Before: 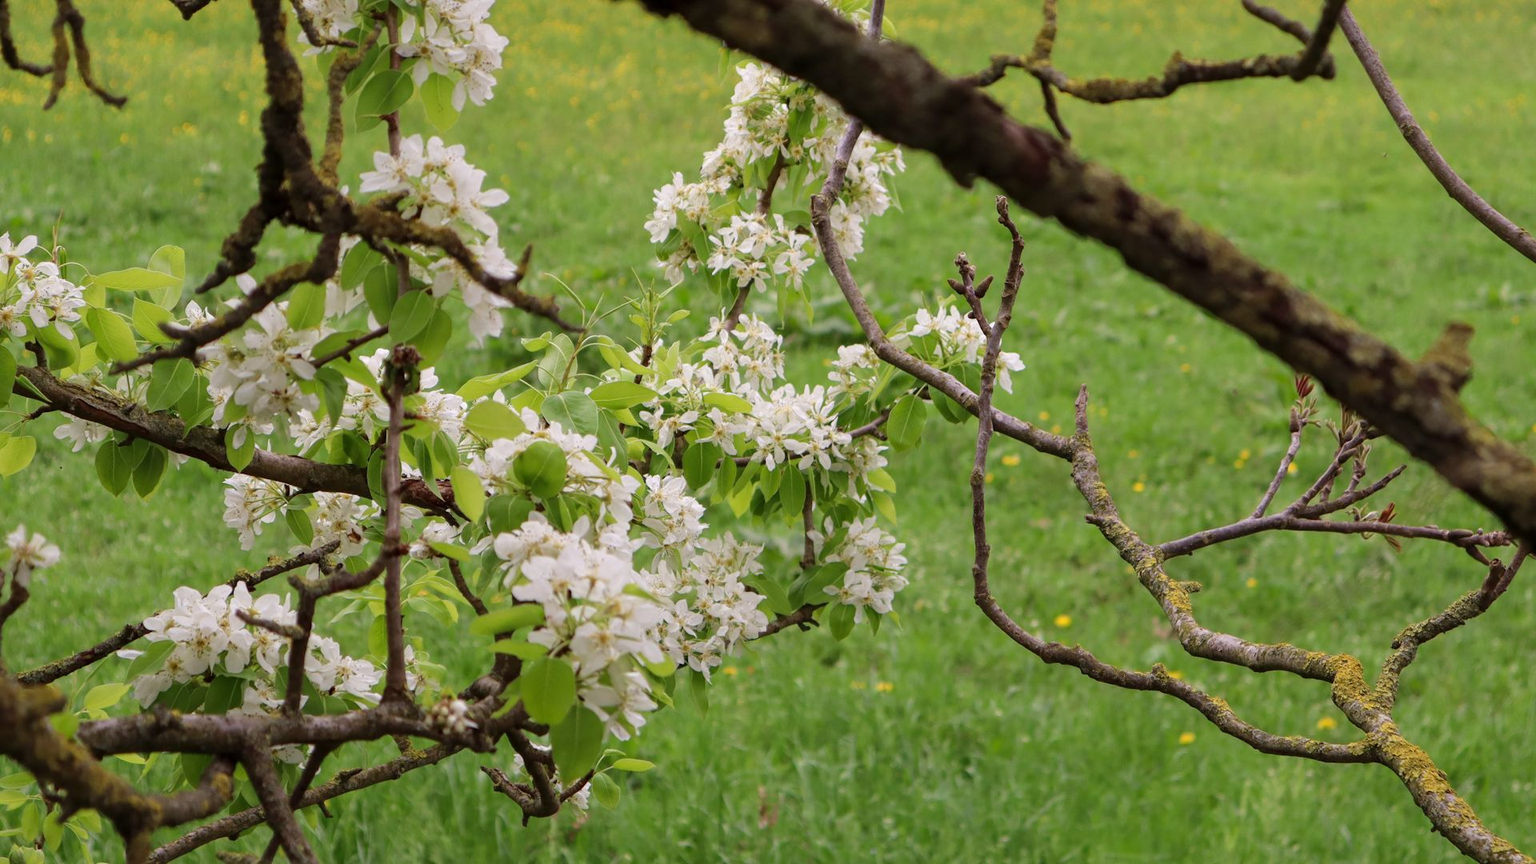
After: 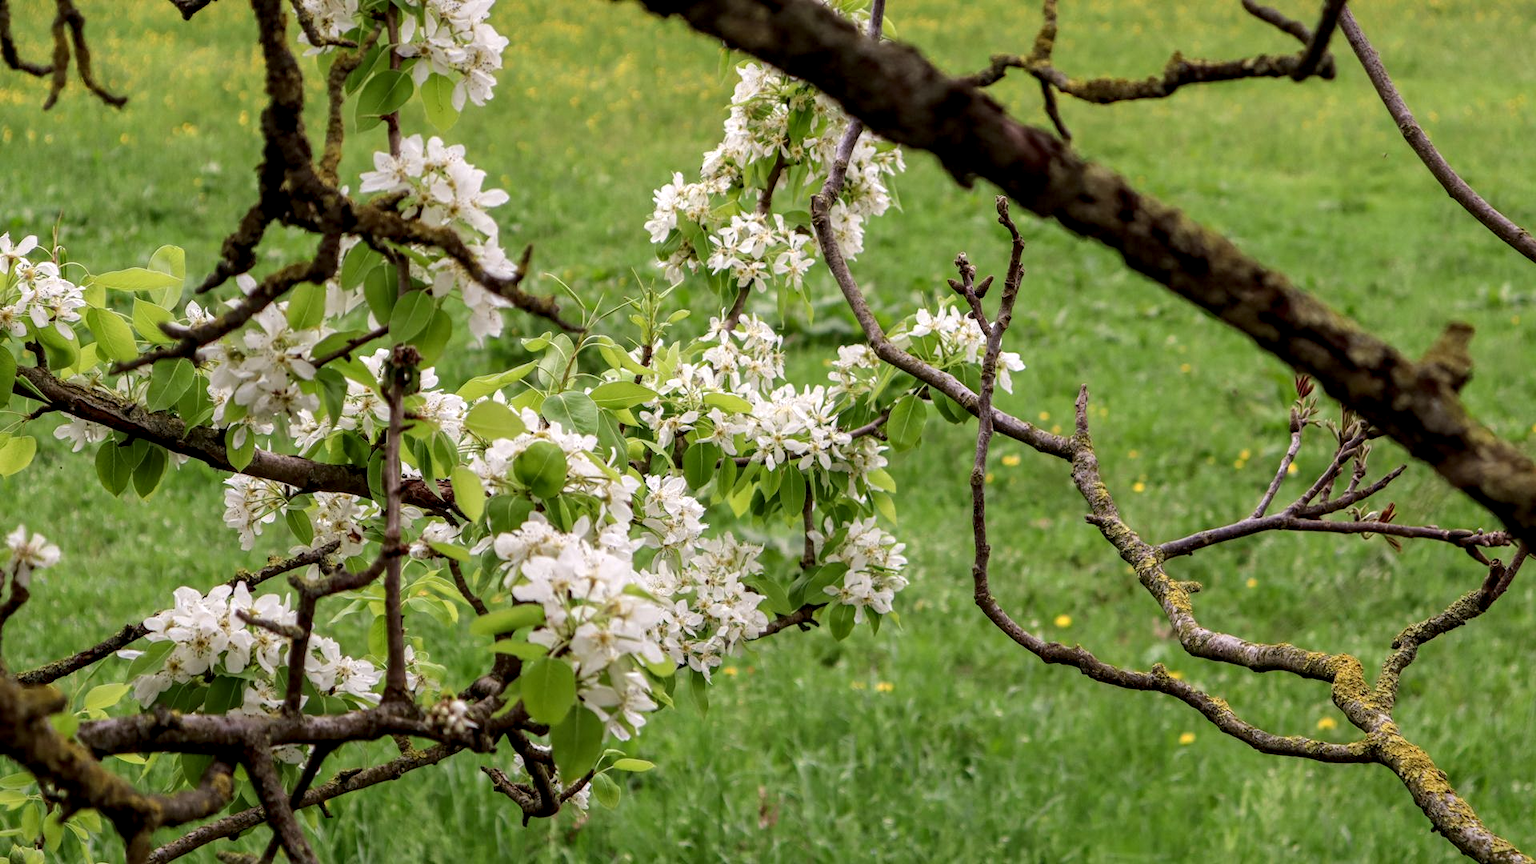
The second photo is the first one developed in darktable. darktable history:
white balance: emerald 1
local contrast: detail 150%
